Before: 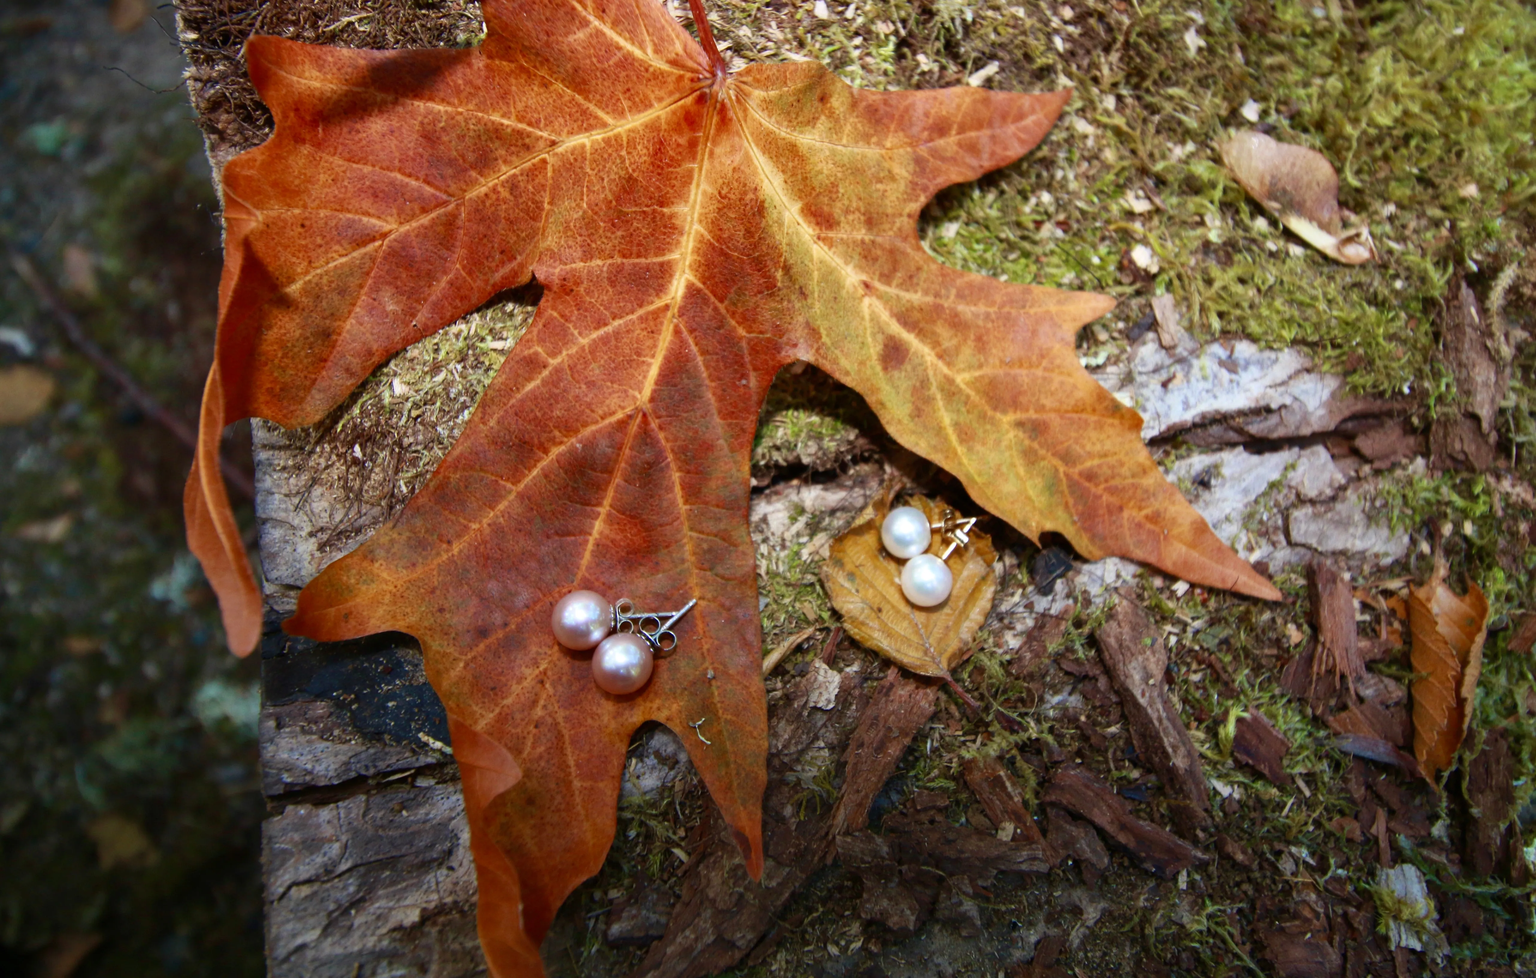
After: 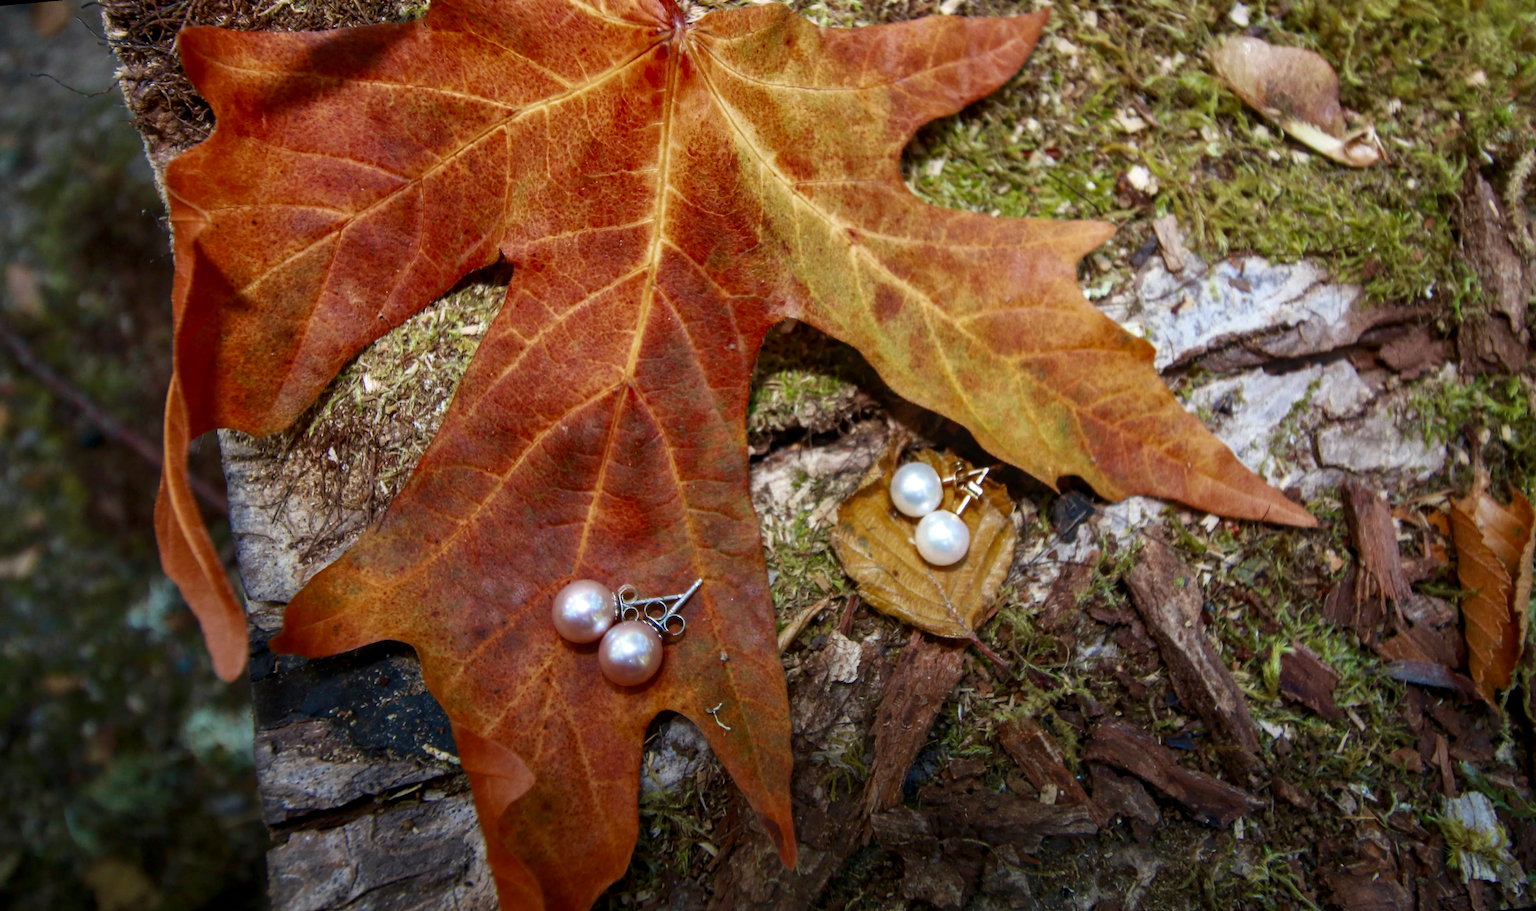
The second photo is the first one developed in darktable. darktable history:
local contrast: on, module defaults
color zones: curves: ch0 [(0, 0.425) (0.143, 0.422) (0.286, 0.42) (0.429, 0.419) (0.571, 0.419) (0.714, 0.42) (0.857, 0.422) (1, 0.425)]
rotate and perspective: rotation -5°, crop left 0.05, crop right 0.952, crop top 0.11, crop bottom 0.89
